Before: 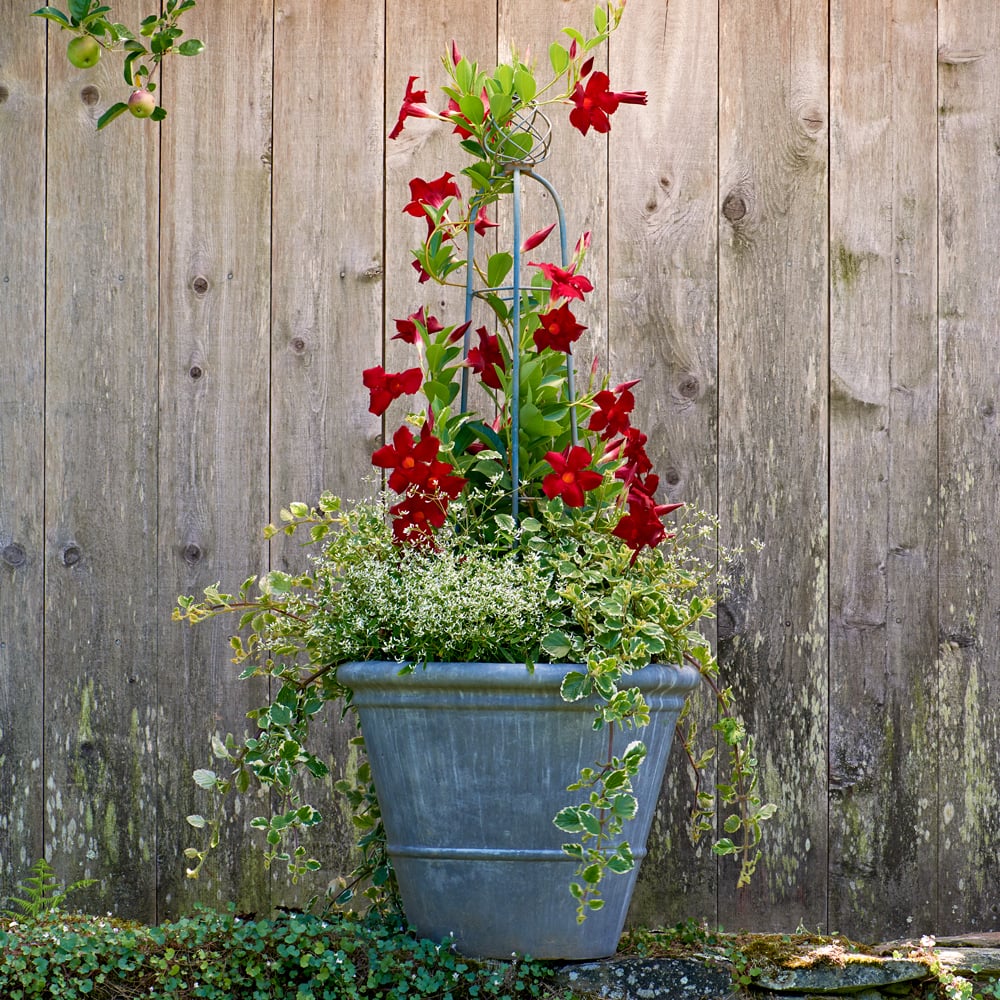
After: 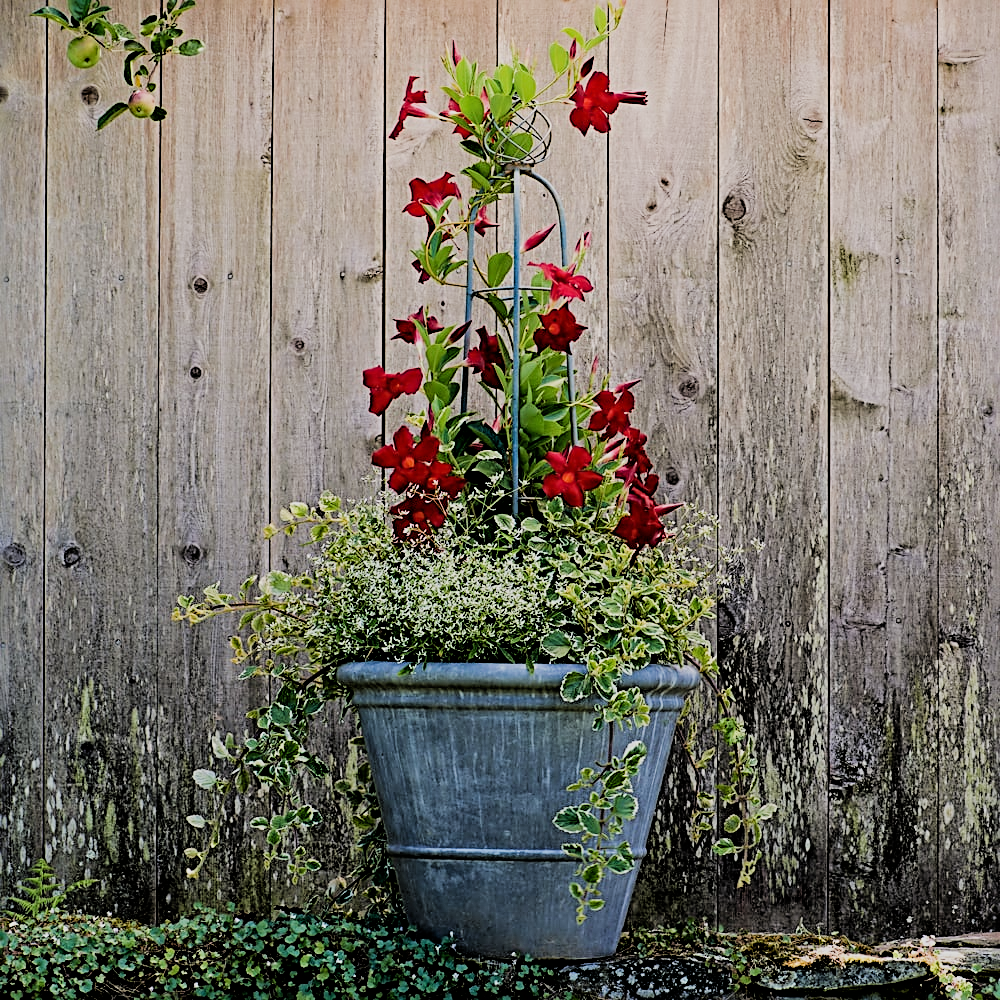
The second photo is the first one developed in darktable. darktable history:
sharpen: radius 2.817, amount 0.715
filmic rgb: black relative exposure -3.21 EV, white relative exposure 7.02 EV, hardness 1.46, contrast 1.35
